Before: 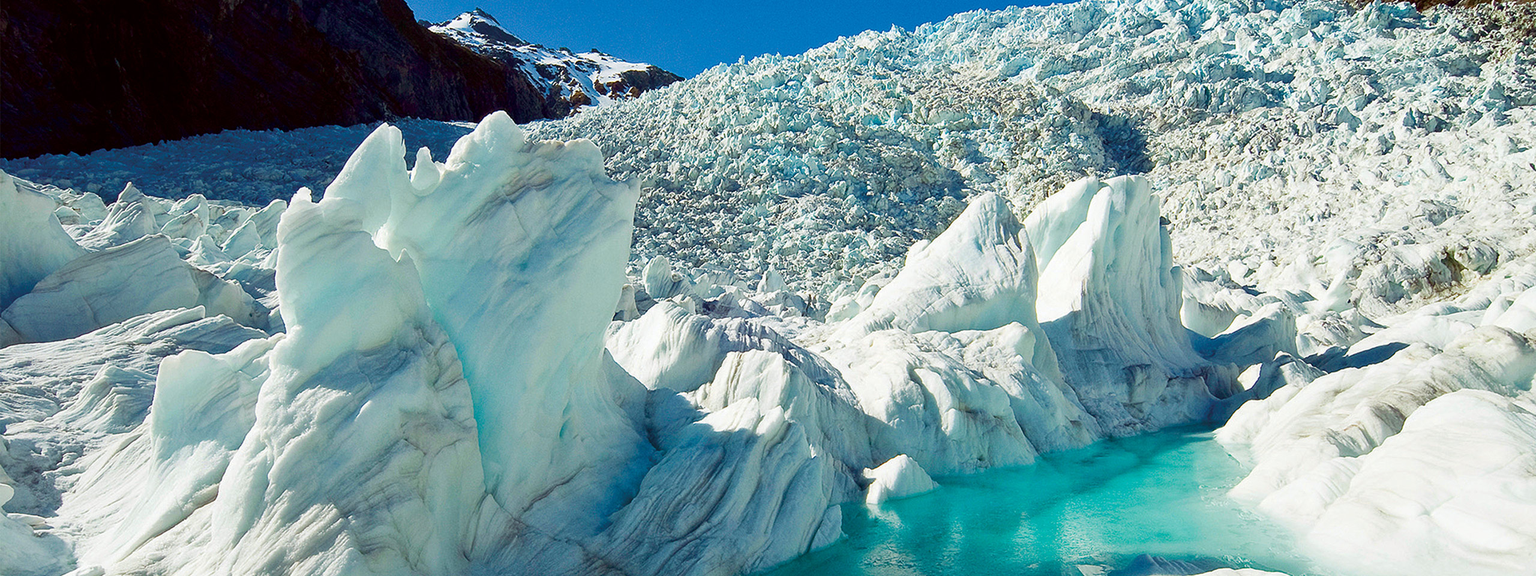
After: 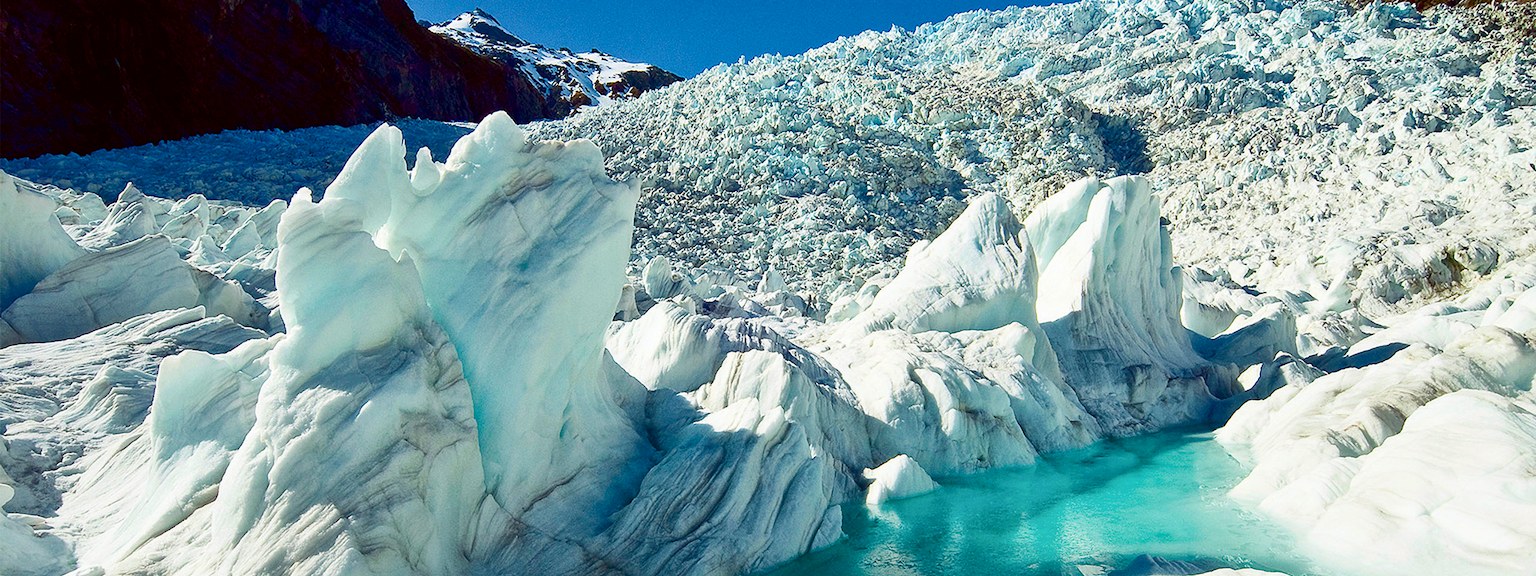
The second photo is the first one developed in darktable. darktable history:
contrast brightness saturation: contrast 0.28
shadows and highlights: on, module defaults
